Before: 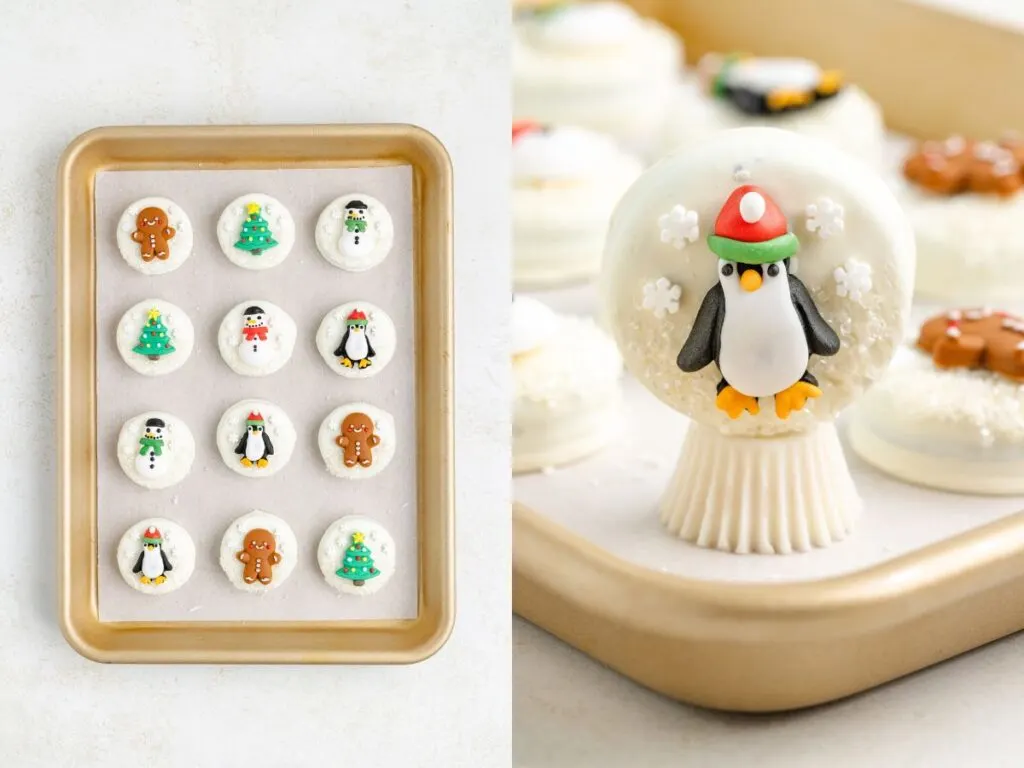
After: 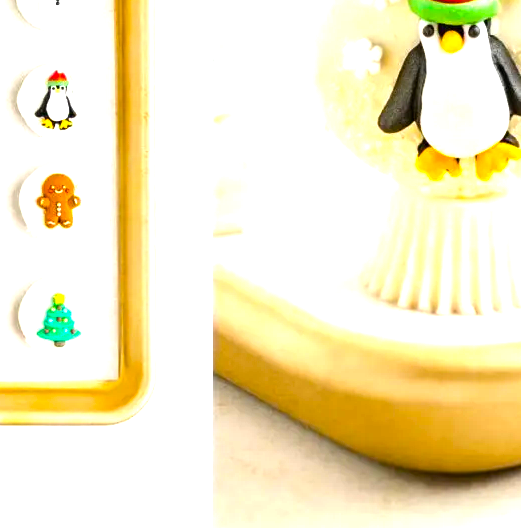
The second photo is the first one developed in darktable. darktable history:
exposure: exposure 0.6 EV, compensate highlight preservation false
crop and rotate: left 29.237%, top 31.152%, right 19.807%
color balance rgb: linear chroma grading › global chroma 9%, perceptual saturation grading › global saturation 36%, perceptual saturation grading › shadows 35%, perceptual brilliance grading › global brilliance 15%, perceptual brilliance grading › shadows -35%, global vibrance 15%
